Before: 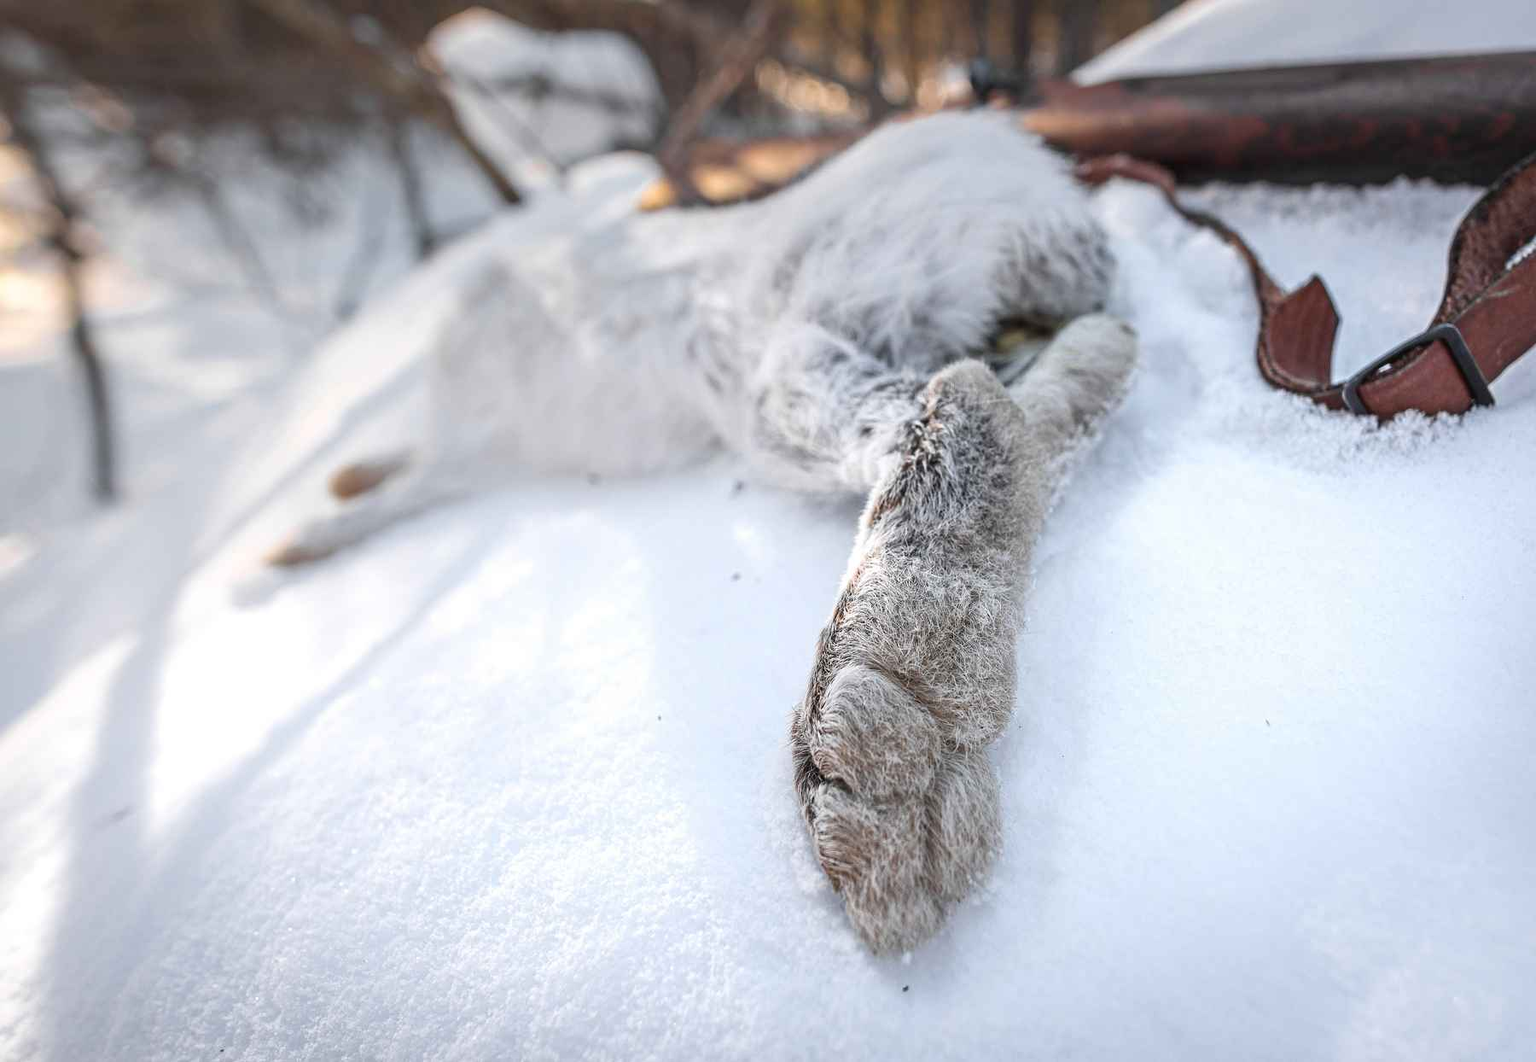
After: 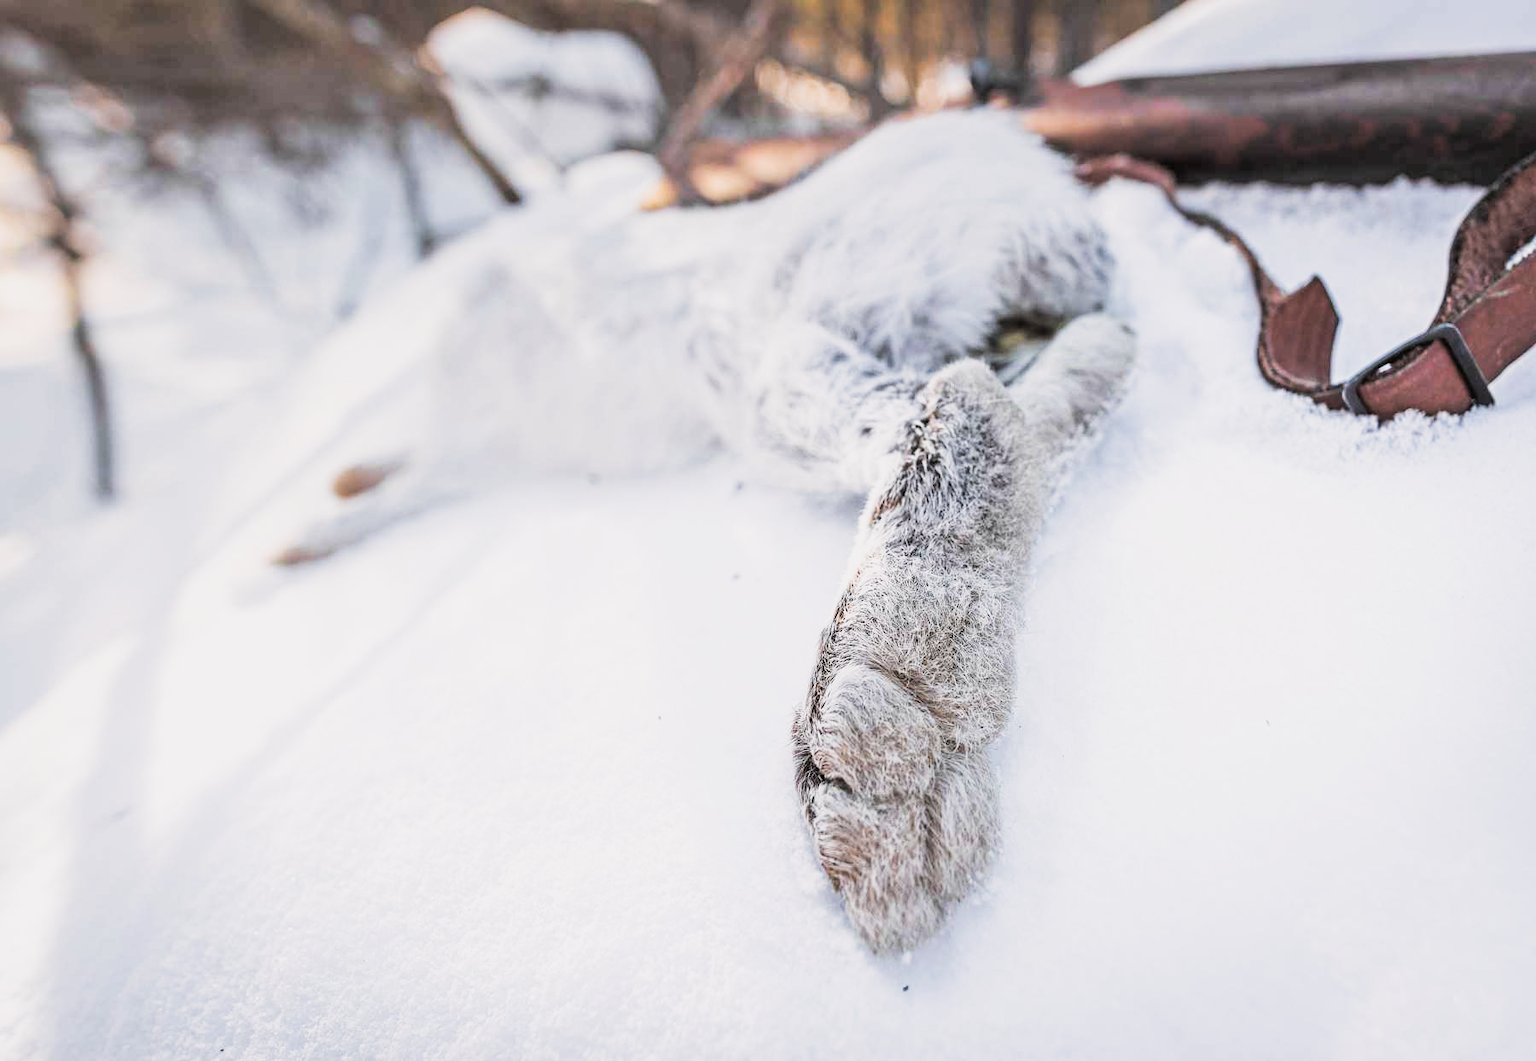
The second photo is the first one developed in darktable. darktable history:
white balance: red 1.004, blue 1.024
sigmoid: contrast 1.7
exposure: black level correction 0, exposure 0.5 EV, compensate exposure bias true, compensate highlight preservation false
split-toning: shadows › hue 36°, shadows › saturation 0.05, highlights › hue 10.8°, highlights › saturation 0.15, compress 40%
tone equalizer: -8 EV 1 EV, -7 EV 1 EV, -6 EV 1 EV, -5 EV 1 EV, -4 EV 1 EV, -3 EV 0.75 EV, -2 EV 0.5 EV, -1 EV 0.25 EV
